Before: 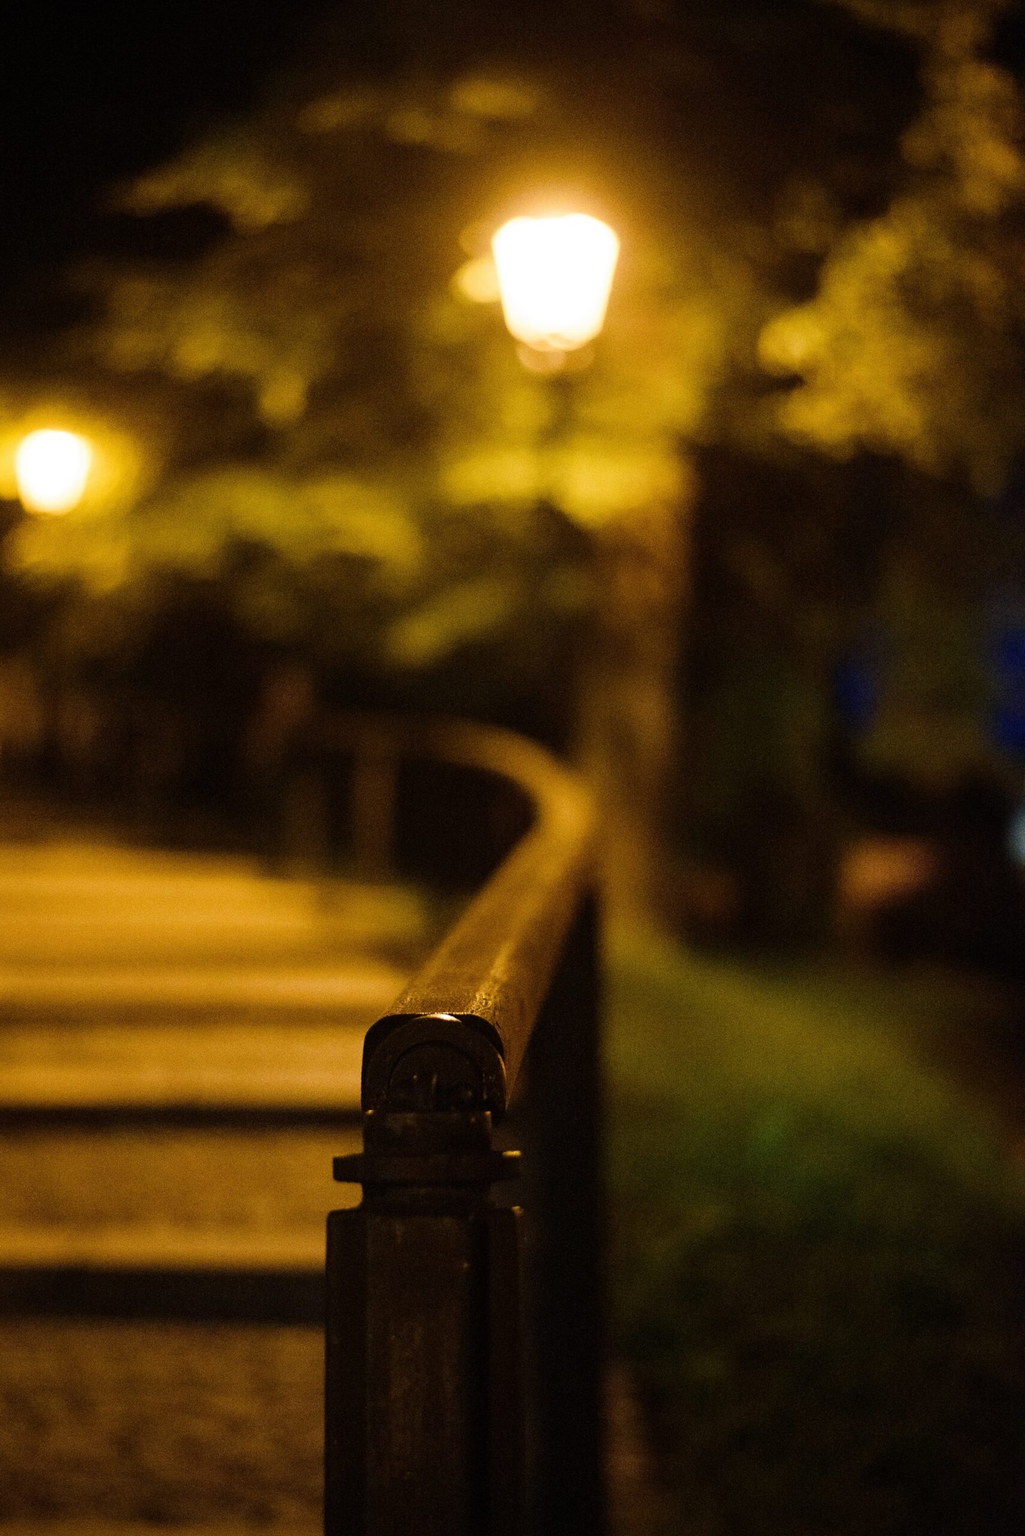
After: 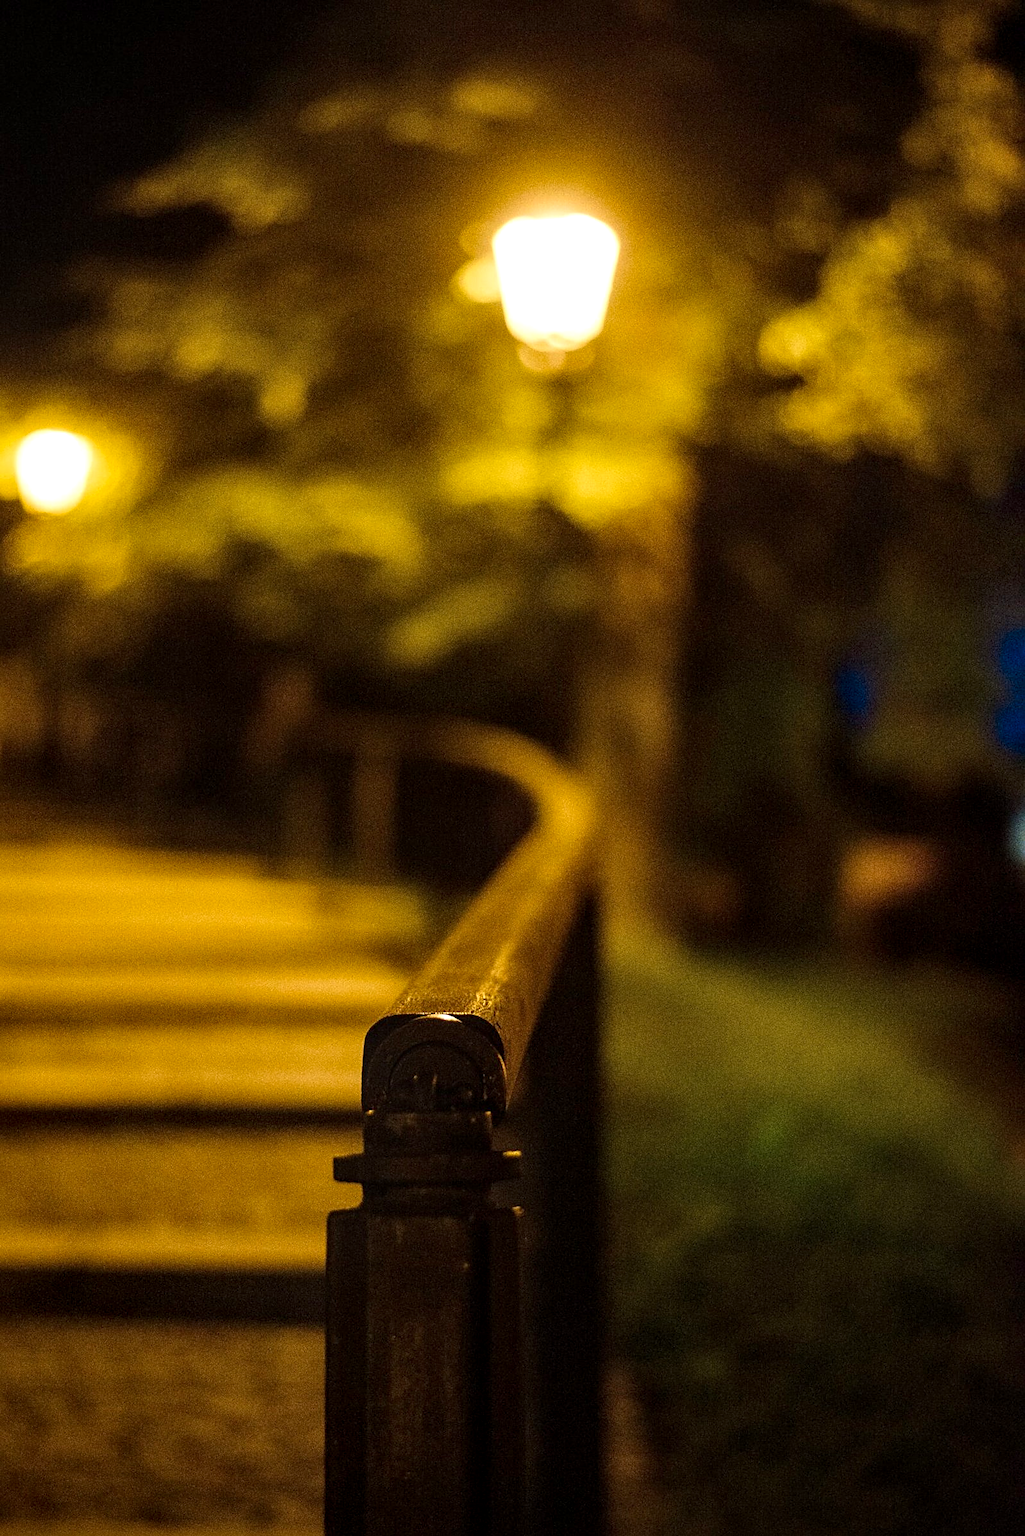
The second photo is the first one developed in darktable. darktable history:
exposure: exposure 0.29 EV, compensate exposure bias true, compensate highlight preservation false
color zones: curves: ch0 [(0.254, 0.492) (0.724, 0.62)]; ch1 [(0.25, 0.528) (0.719, 0.796)]; ch2 [(0, 0.472) (0.25, 0.5) (0.73, 0.184)]
local contrast: on, module defaults
sharpen: on, module defaults
